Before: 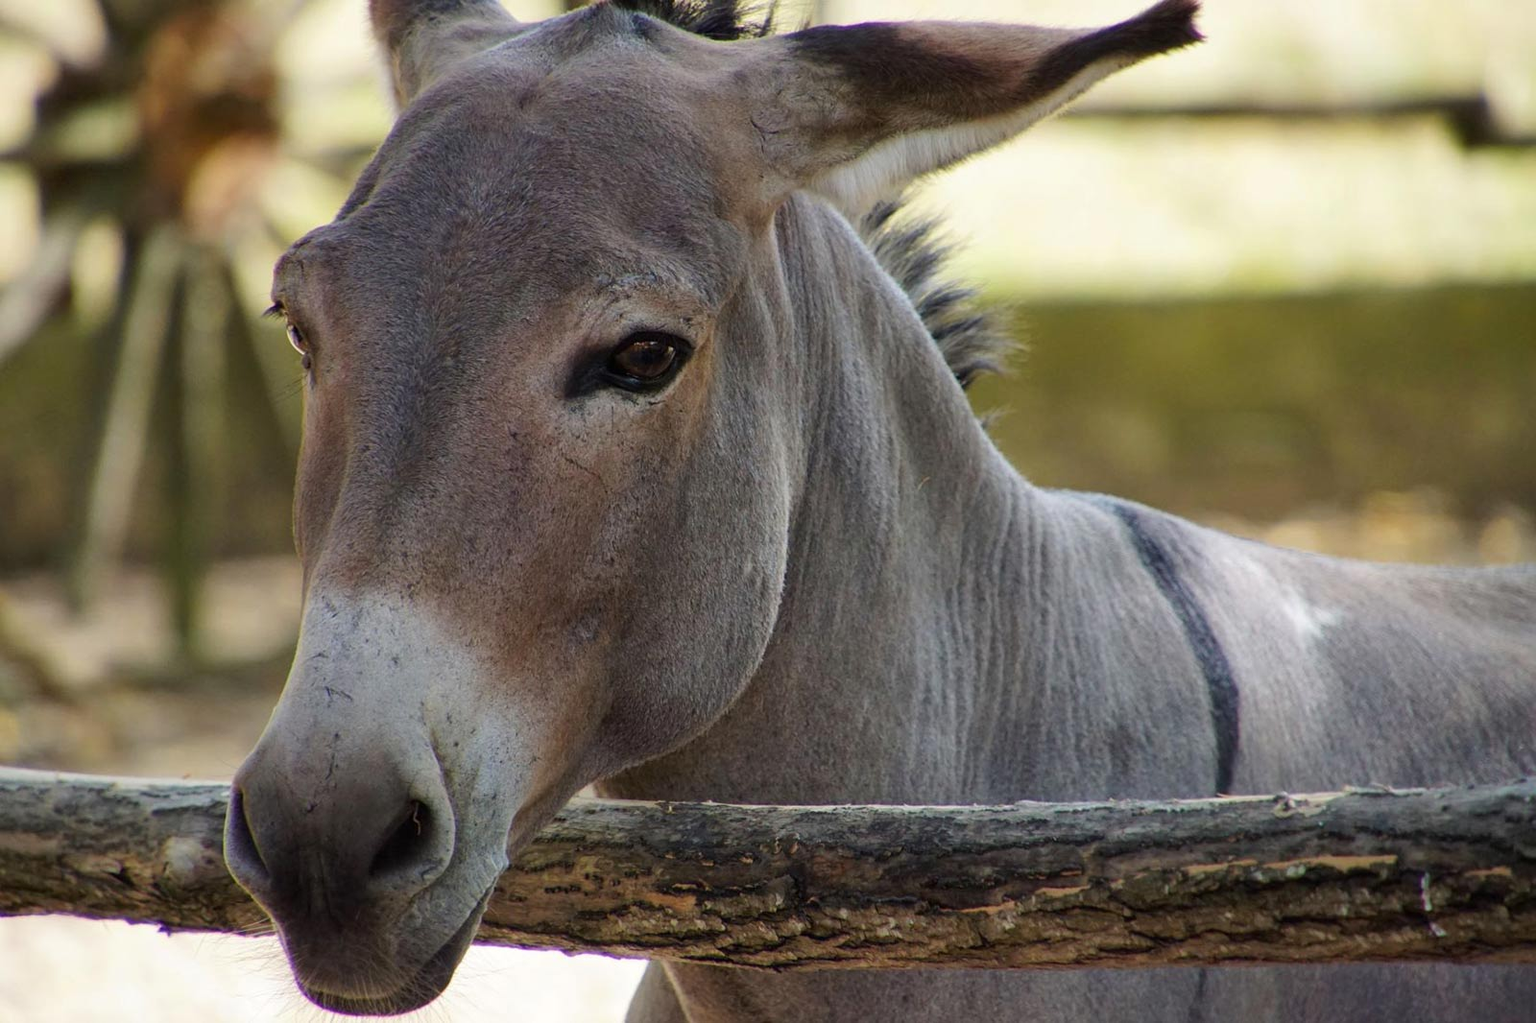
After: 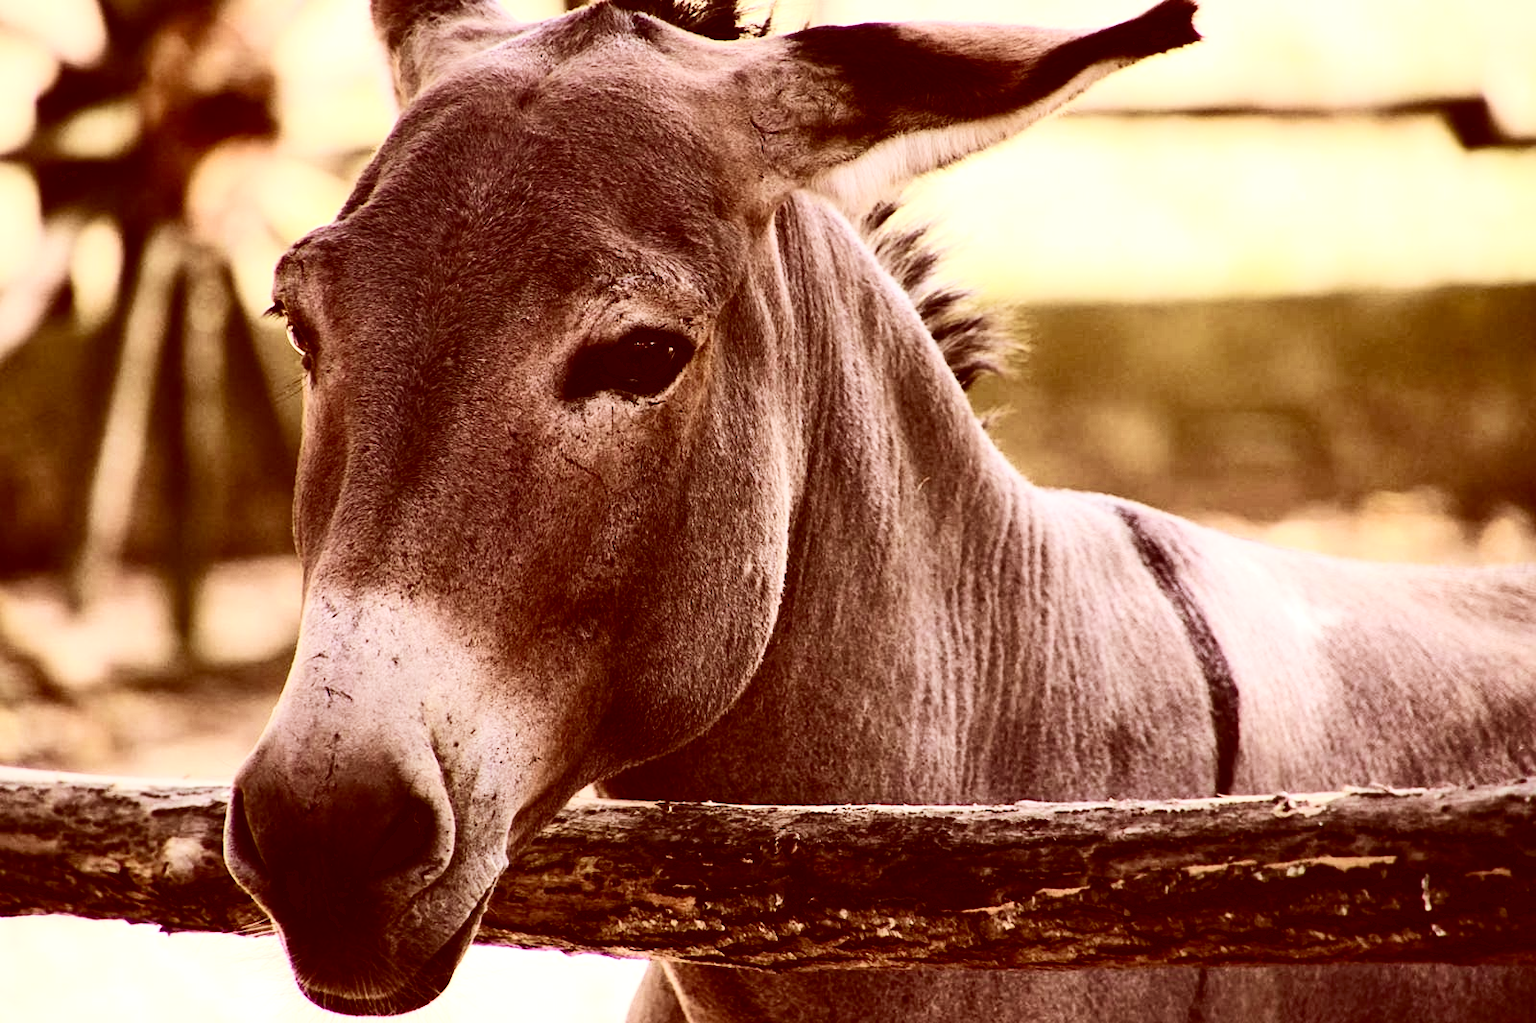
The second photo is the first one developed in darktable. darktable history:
exposure: black level correction 0.001, exposure 0.498 EV, compensate highlight preservation false
velvia: on, module defaults
color correction: highlights a* 9.49, highlights b* 8.57, shadows a* 39.28, shadows b* 39.42, saturation 0.771
contrast brightness saturation: contrast 0.487, saturation -0.092
